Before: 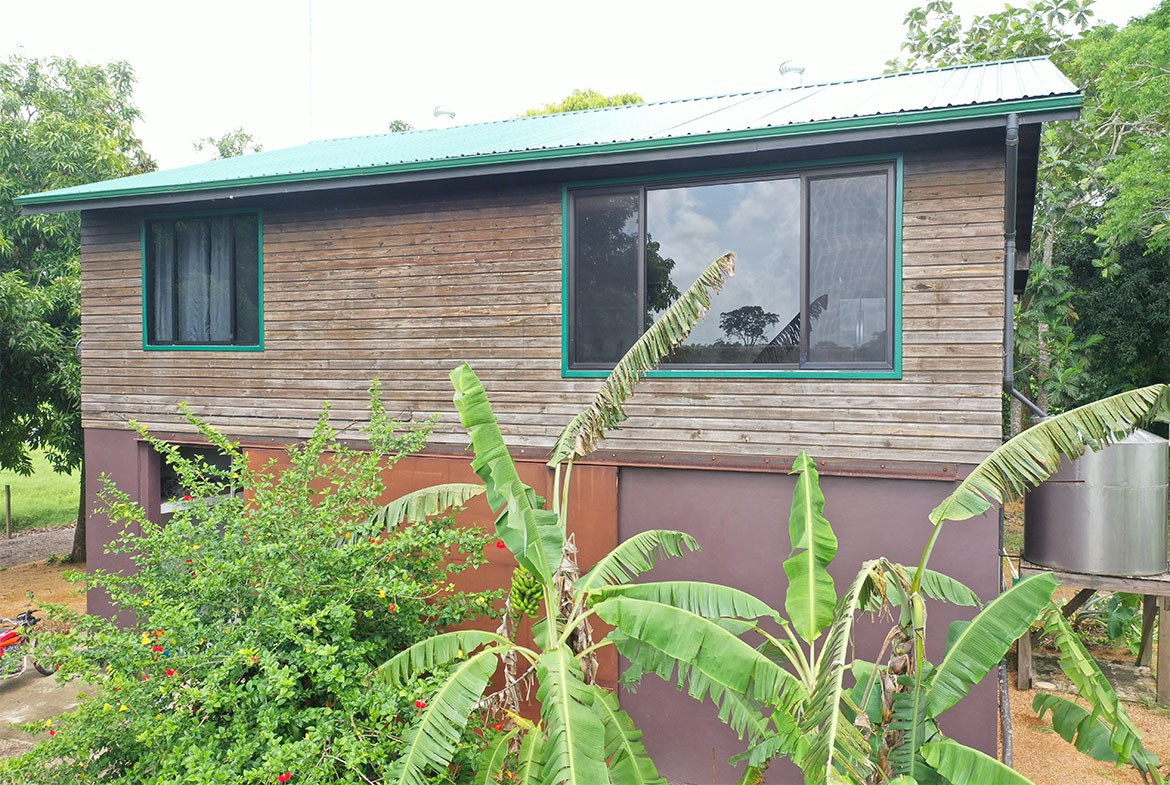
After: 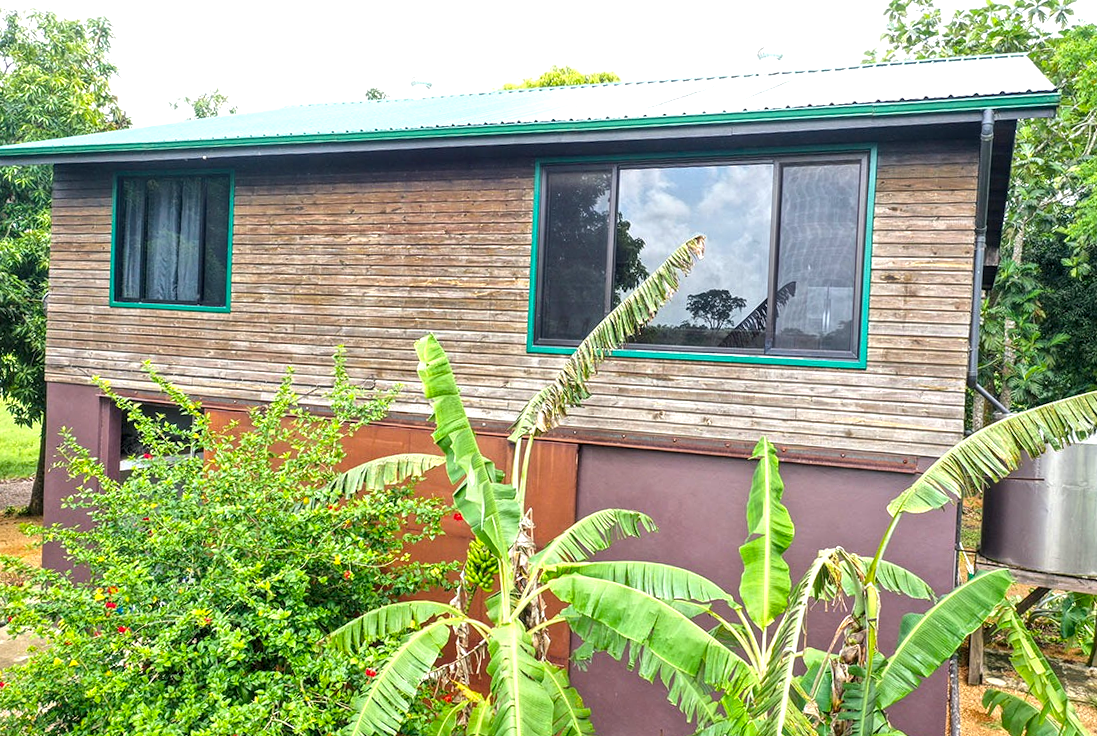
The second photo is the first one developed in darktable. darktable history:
crop and rotate: angle -2.57°
color balance rgb: perceptual saturation grading › global saturation 0.633%, perceptual brilliance grading › highlights 9.53%, perceptual brilliance grading › mid-tones 4.858%, global vibrance 39.615%
local contrast: detail 150%
